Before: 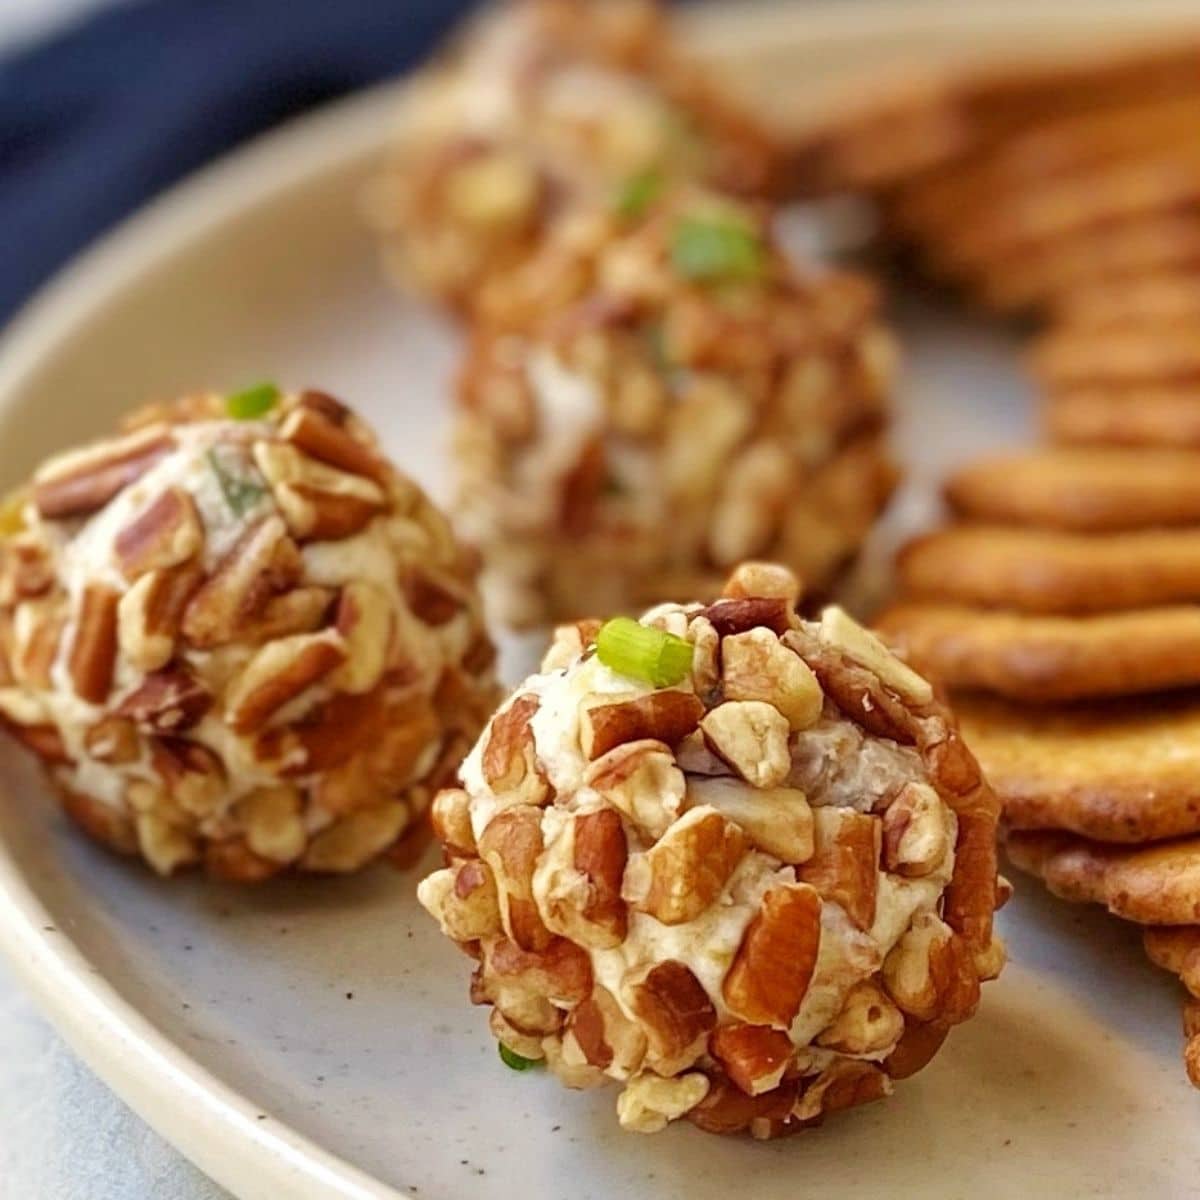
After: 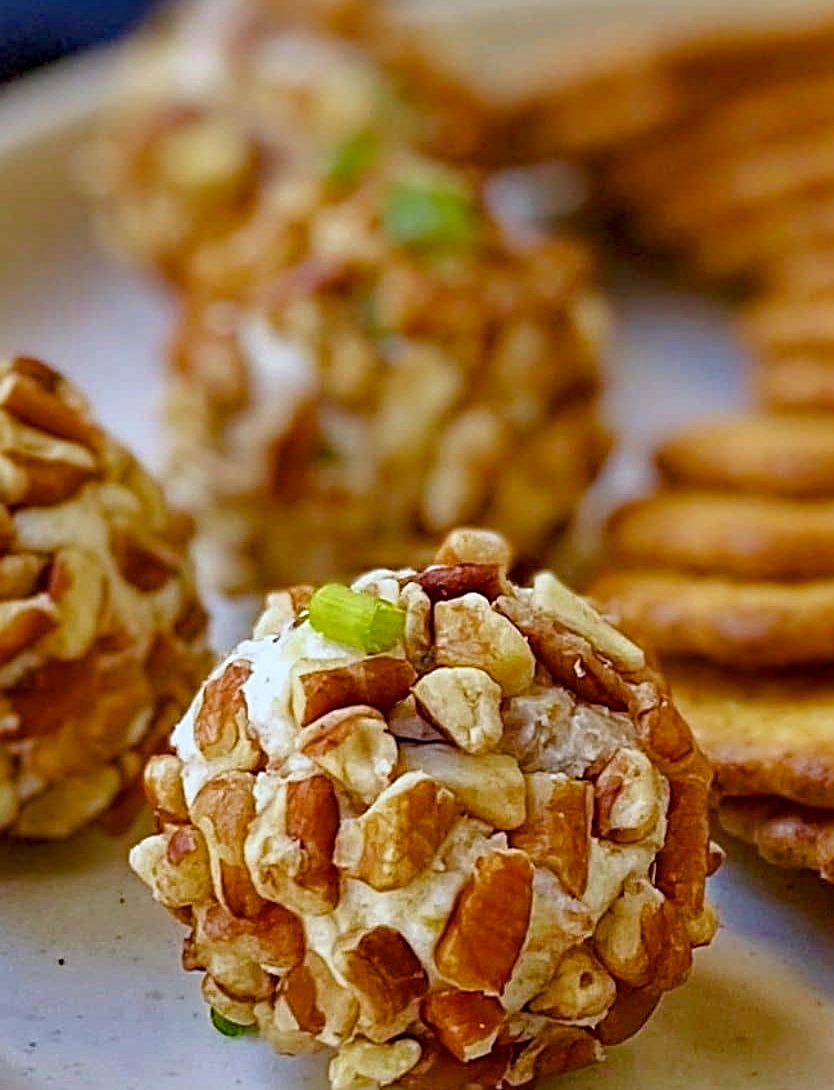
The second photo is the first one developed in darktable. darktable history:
local contrast: highlights 100%, shadows 100%, detail 120%, midtone range 0.2
sharpen: radius 2.676, amount 0.669
crop and rotate: left 24.034%, top 2.838%, right 6.406%, bottom 6.299%
white balance: red 0.926, green 1.003, blue 1.133
haze removal: compatibility mode true, adaptive false
color balance rgb: shadows lift › chroma 1%, shadows lift › hue 113°, highlights gain › chroma 0.2%, highlights gain › hue 333°, perceptual saturation grading › global saturation 20%, perceptual saturation grading › highlights -25%, perceptual saturation grading › shadows 25%, contrast -10%
